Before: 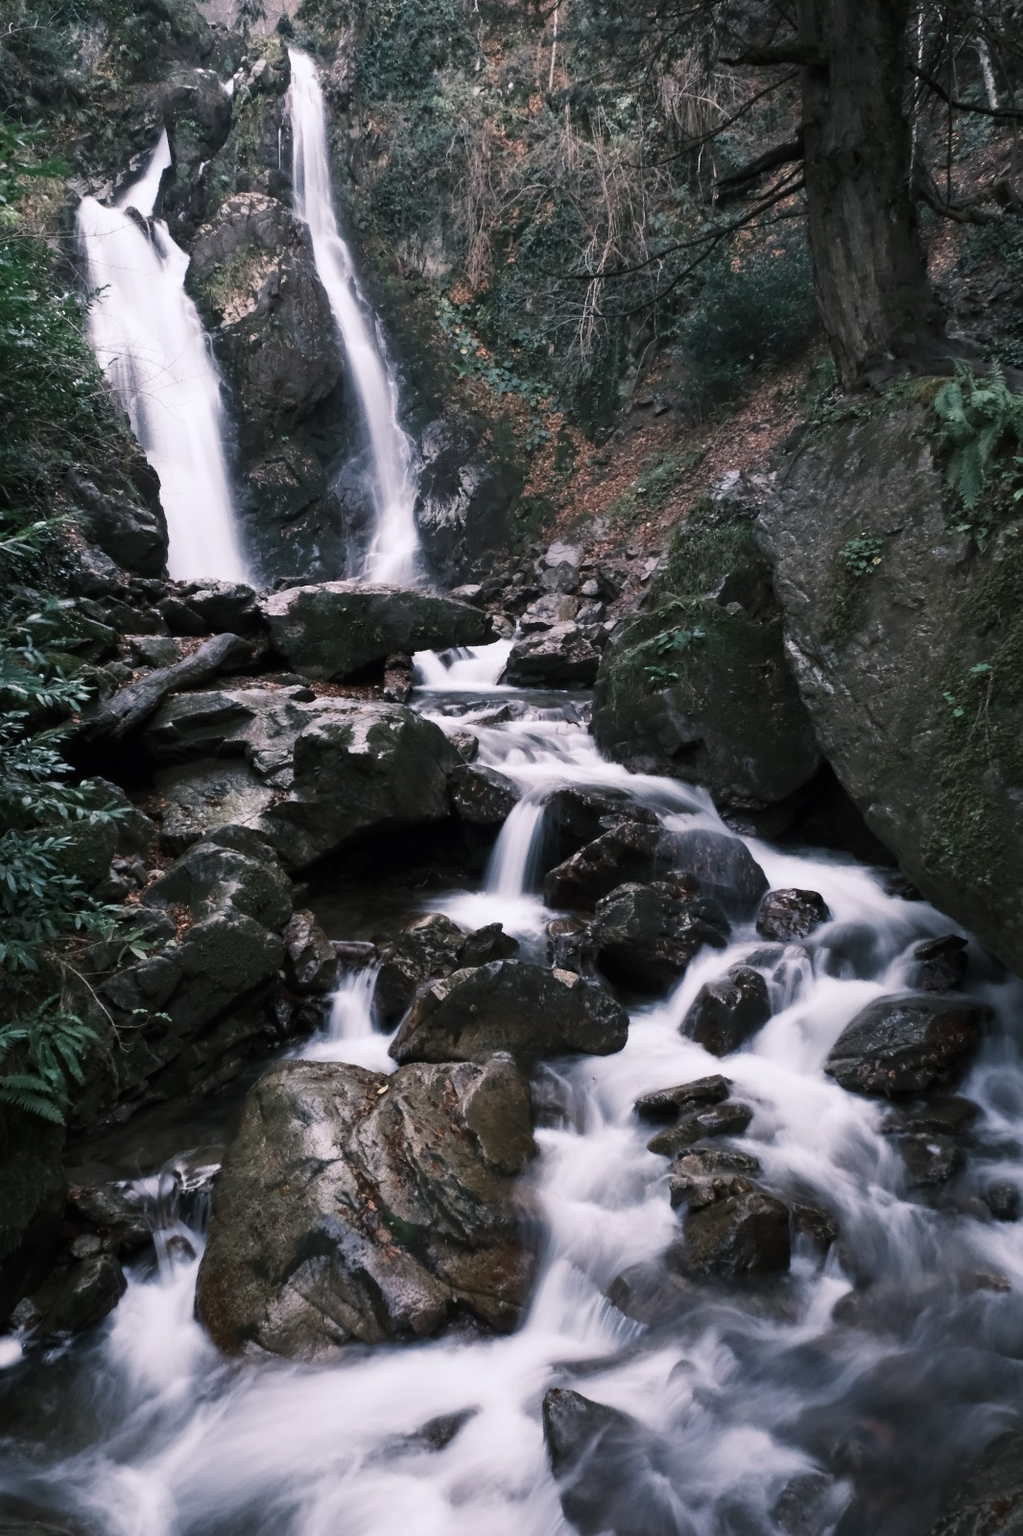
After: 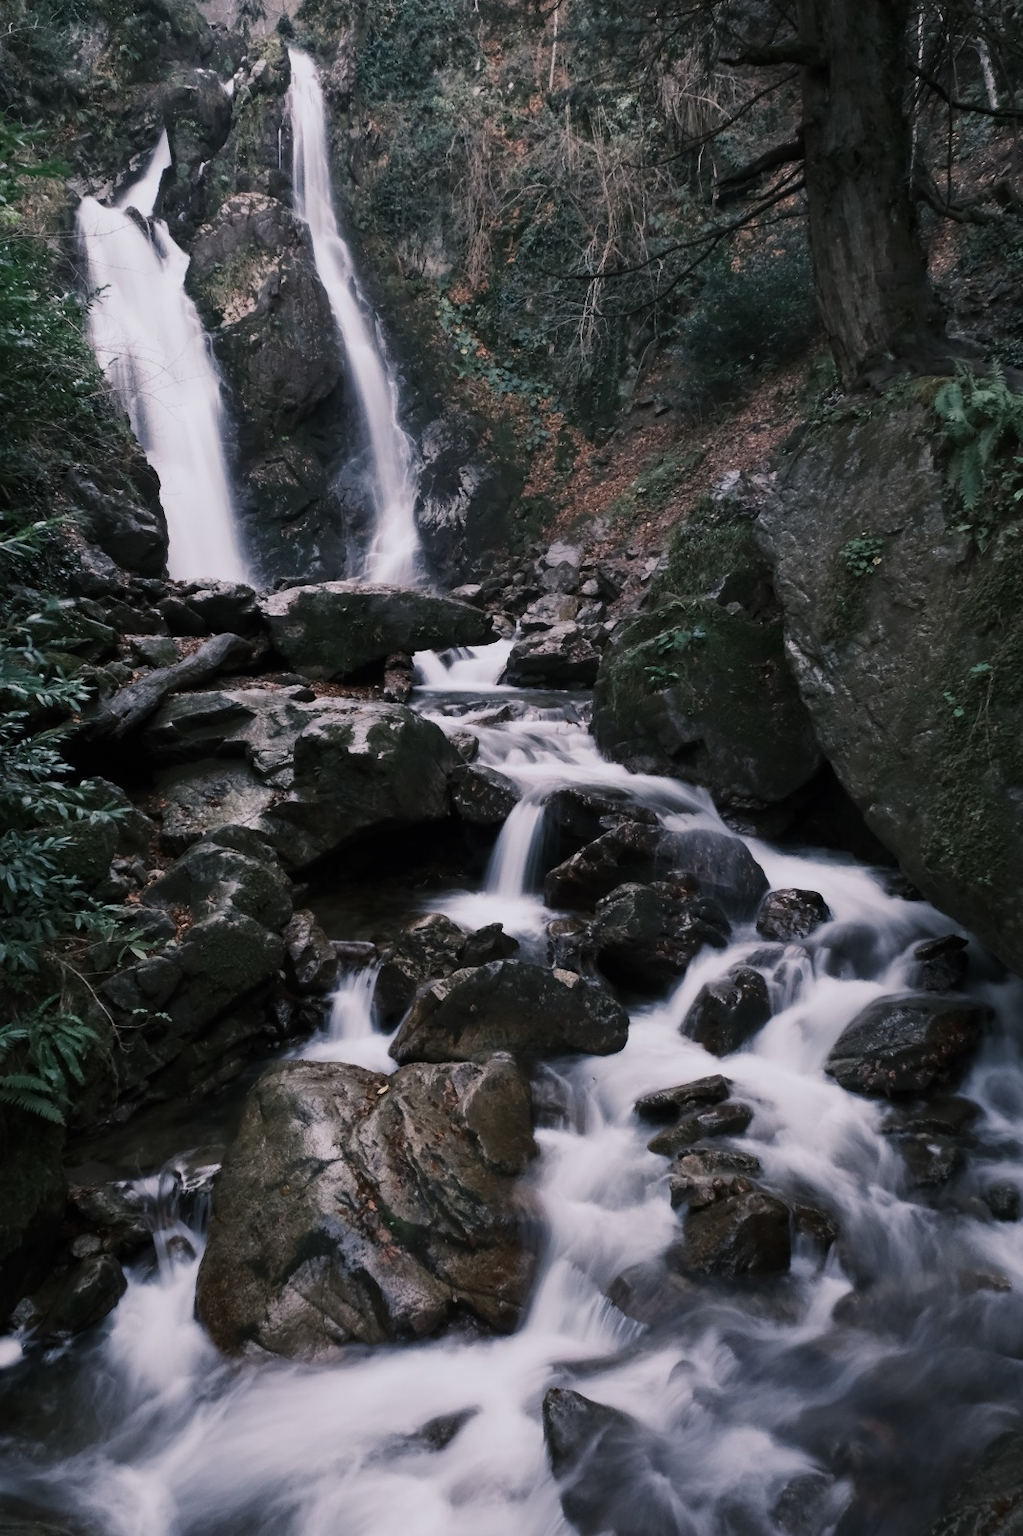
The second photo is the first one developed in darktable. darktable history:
exposure: exposure -0.366 EV, compensate highlight preservation false
